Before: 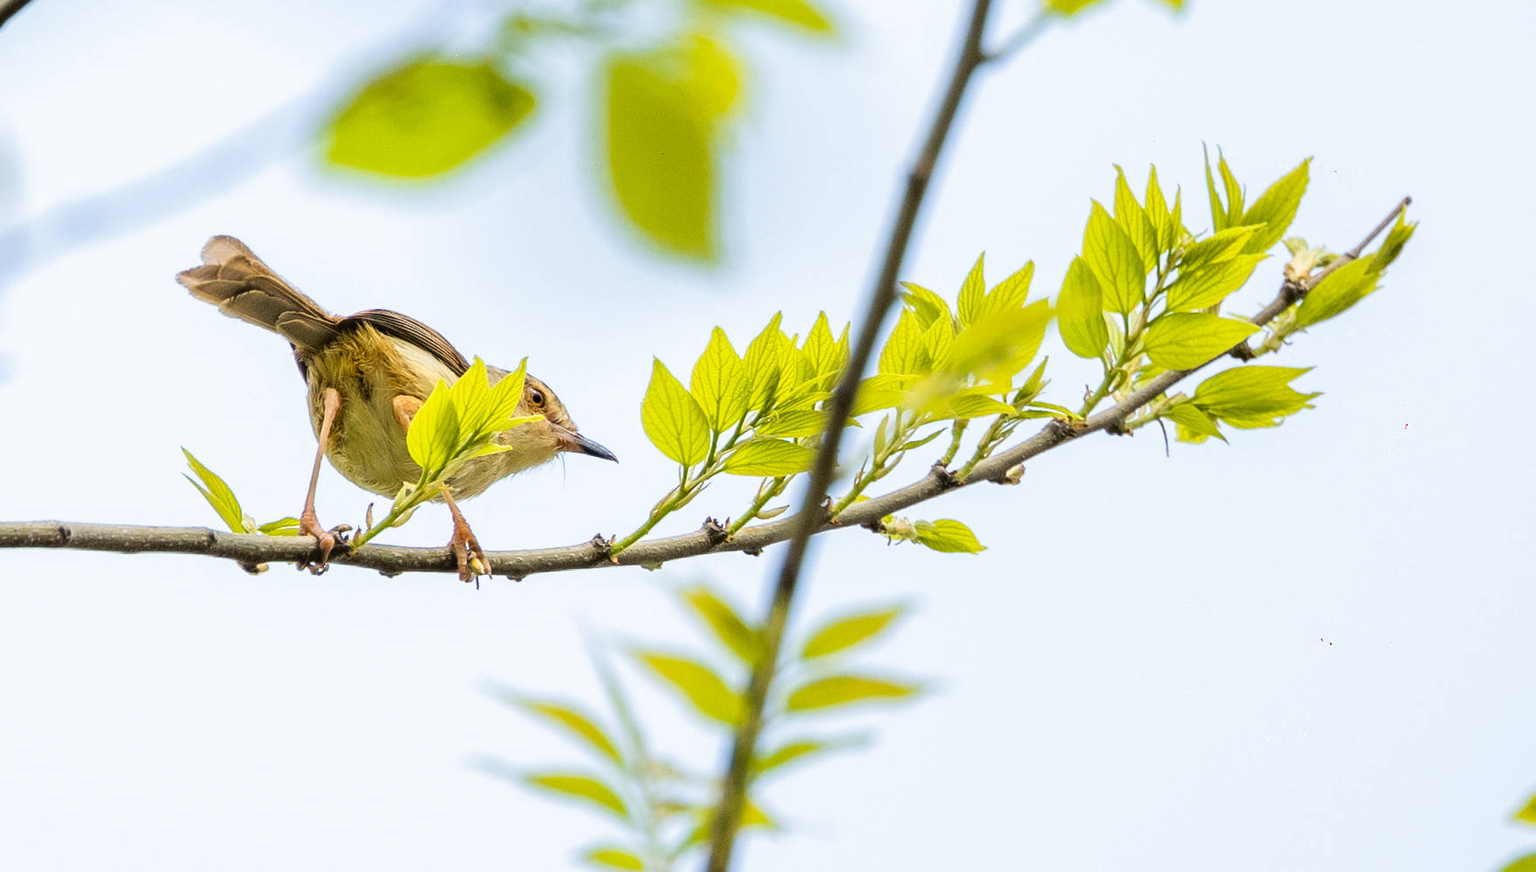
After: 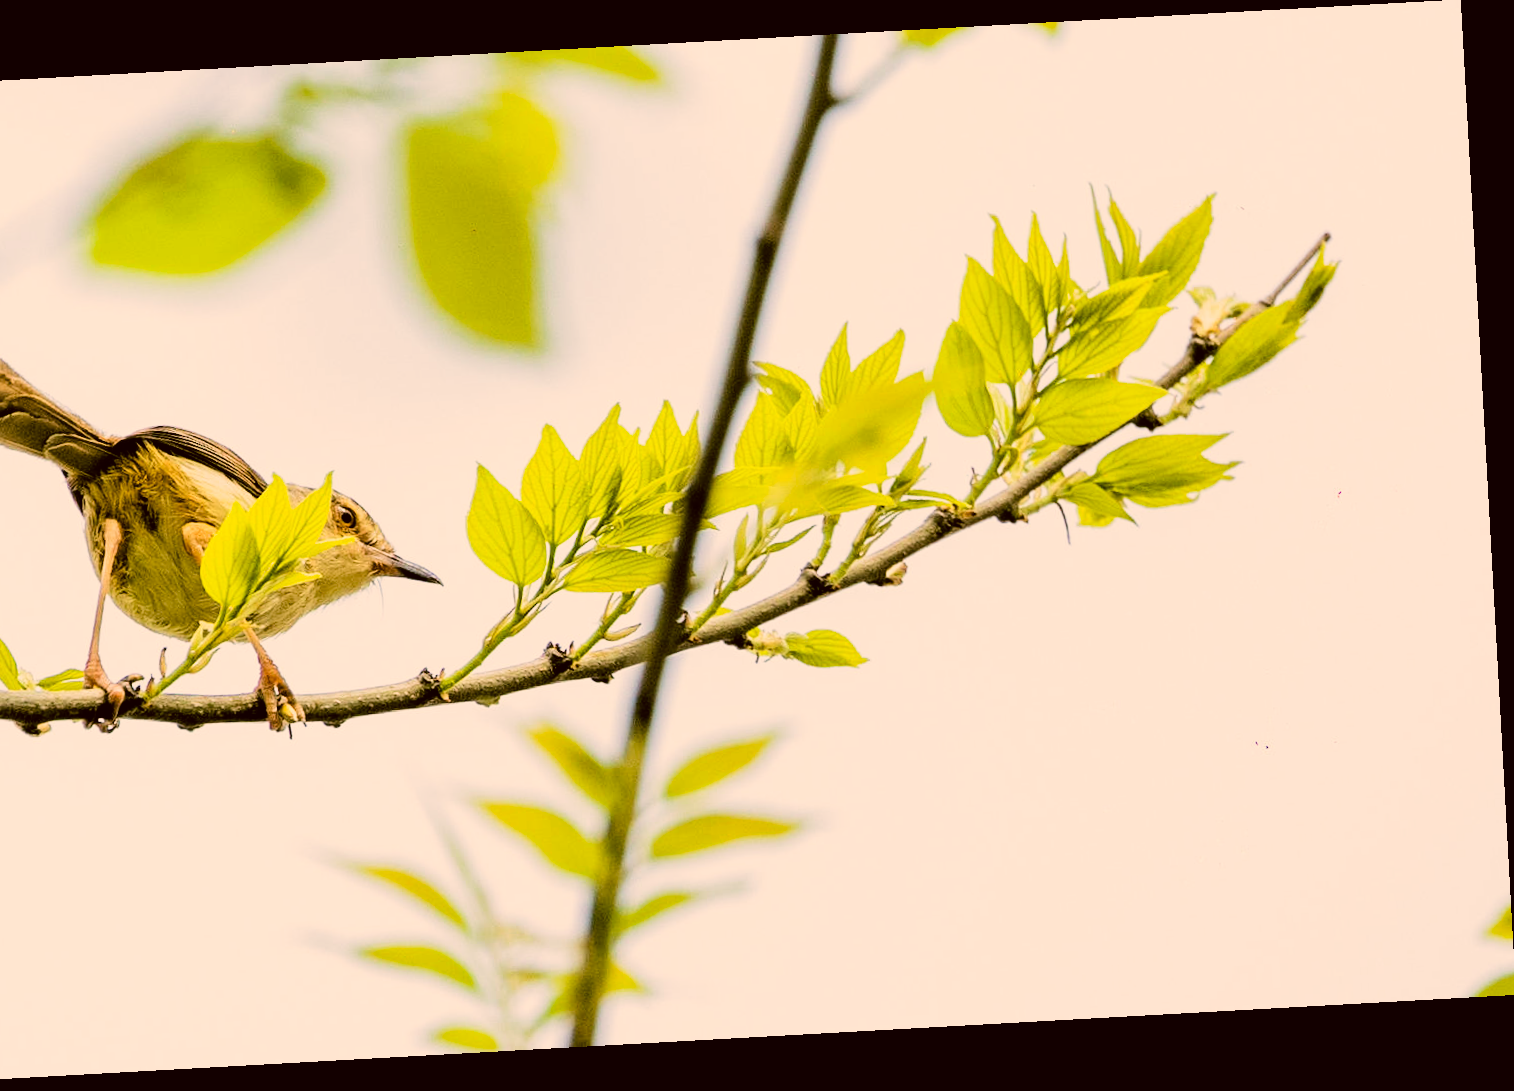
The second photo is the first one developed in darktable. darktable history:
crop: left 16.145%
exposure: compensate highlight preservation false
filmic rgb: black relative exposure -5 EV, white relative exposure 3.5 EV, hardness 3.19, contrast 1.5, highlights saturation mix -50%
rotate and perspective: rotation -3.18°, automatic cropping off
color correction: highlights a* 8.98, highlights b* 15.09, shadows a* -0.49, shadows b* 26.52
